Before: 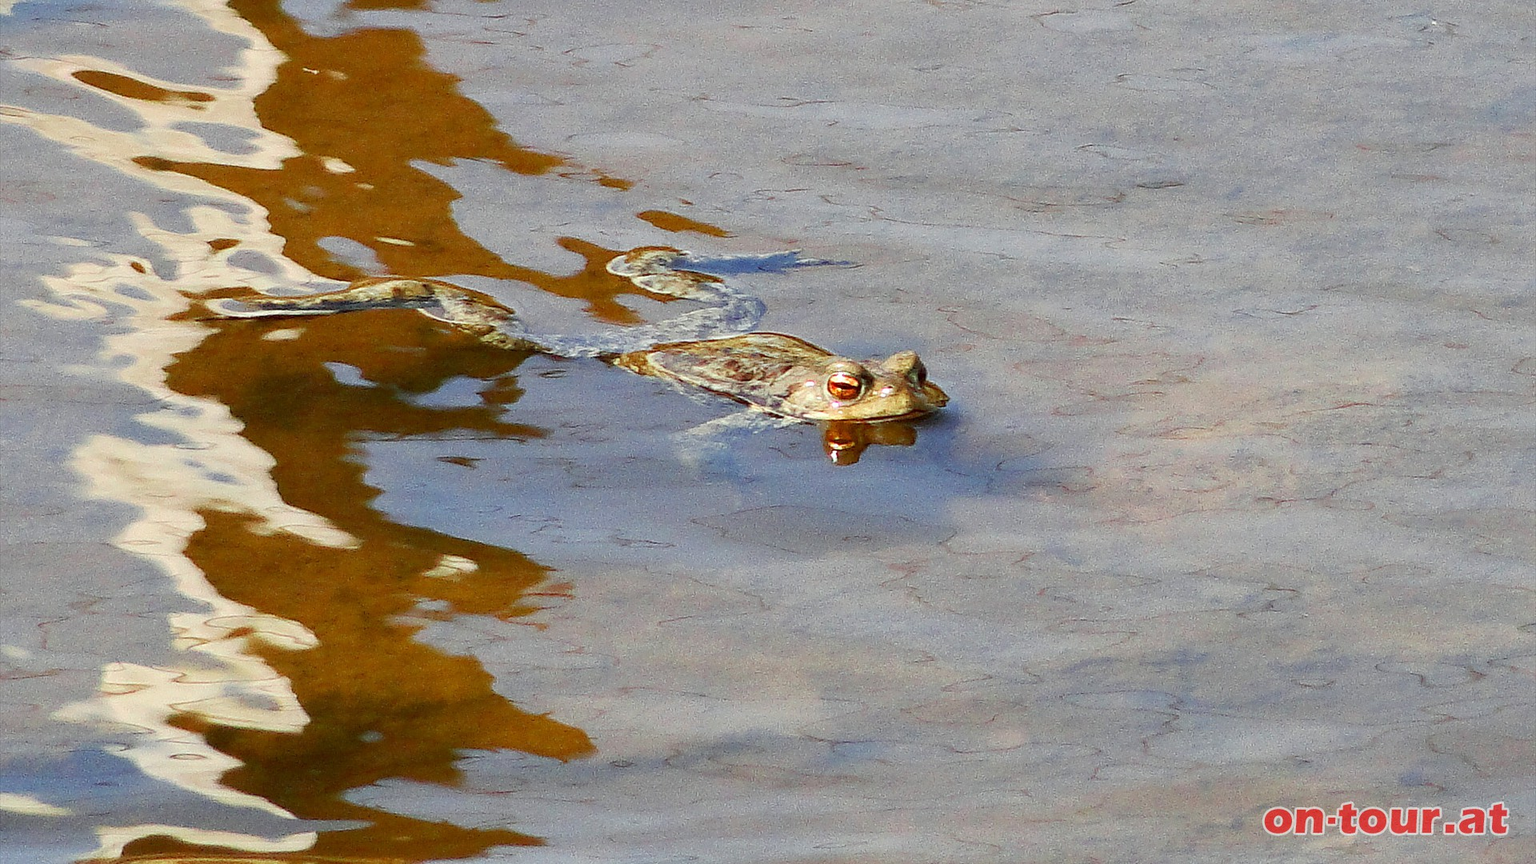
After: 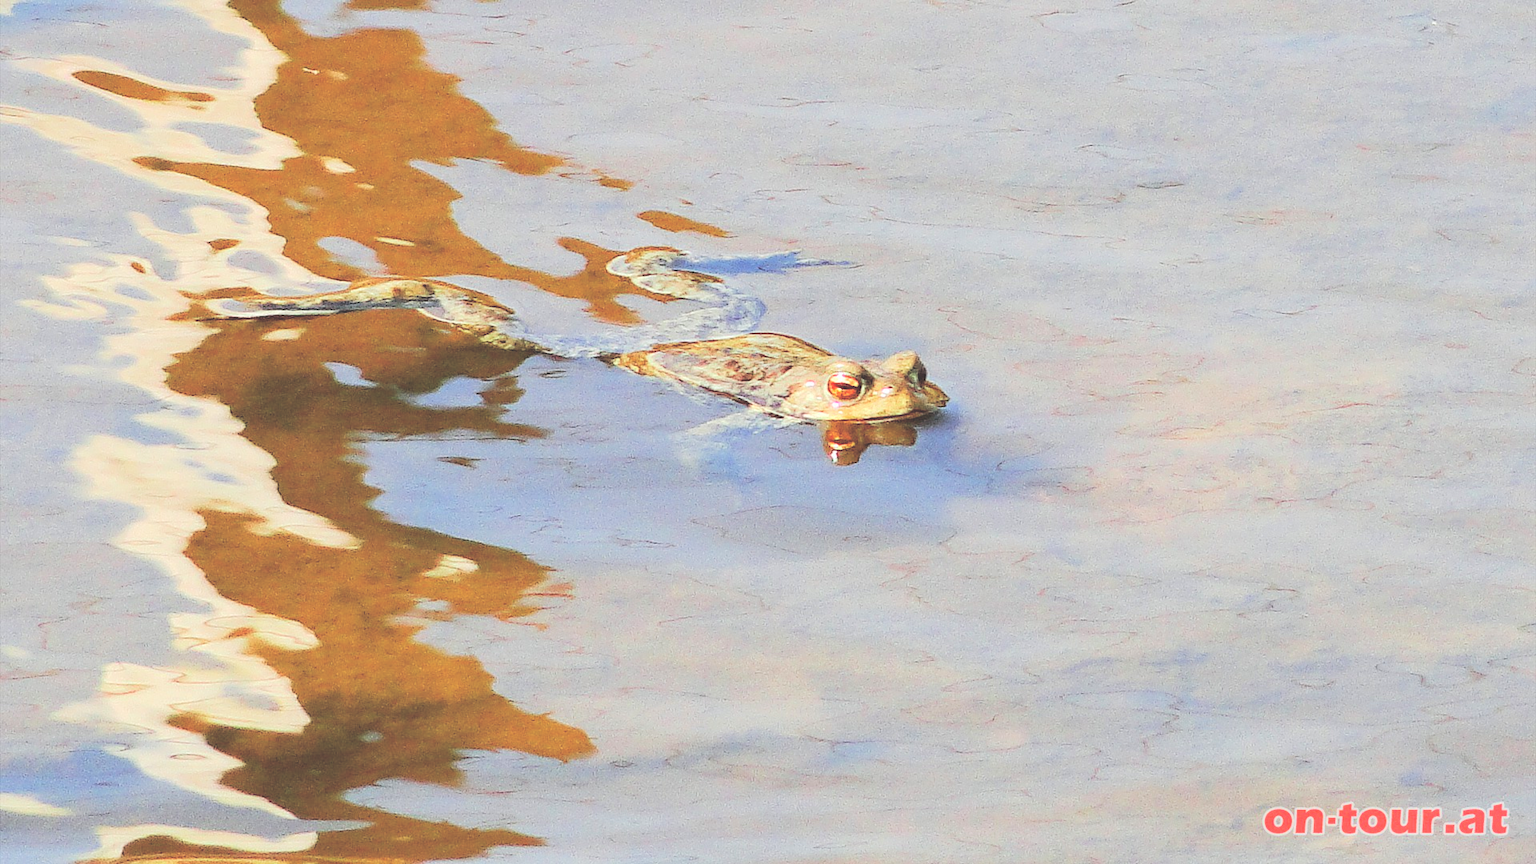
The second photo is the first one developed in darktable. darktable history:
exposure: black level correction -0.026, exposure -0.118 EV, compensate exposure bias true, compensate highlight preservation false
tone equalizer: -7 EV 0.163 EV, -6 EV 0.581 EV, -5 EV 1.15 EV, -4 EV 1.29 EV, -3 EV 1.15 EV, -2 EV 0.6 EV, -1 EV 0.158 EV, edges refinement/feathering 500, mask exposure compensation -1.57 EV, preserve details no
